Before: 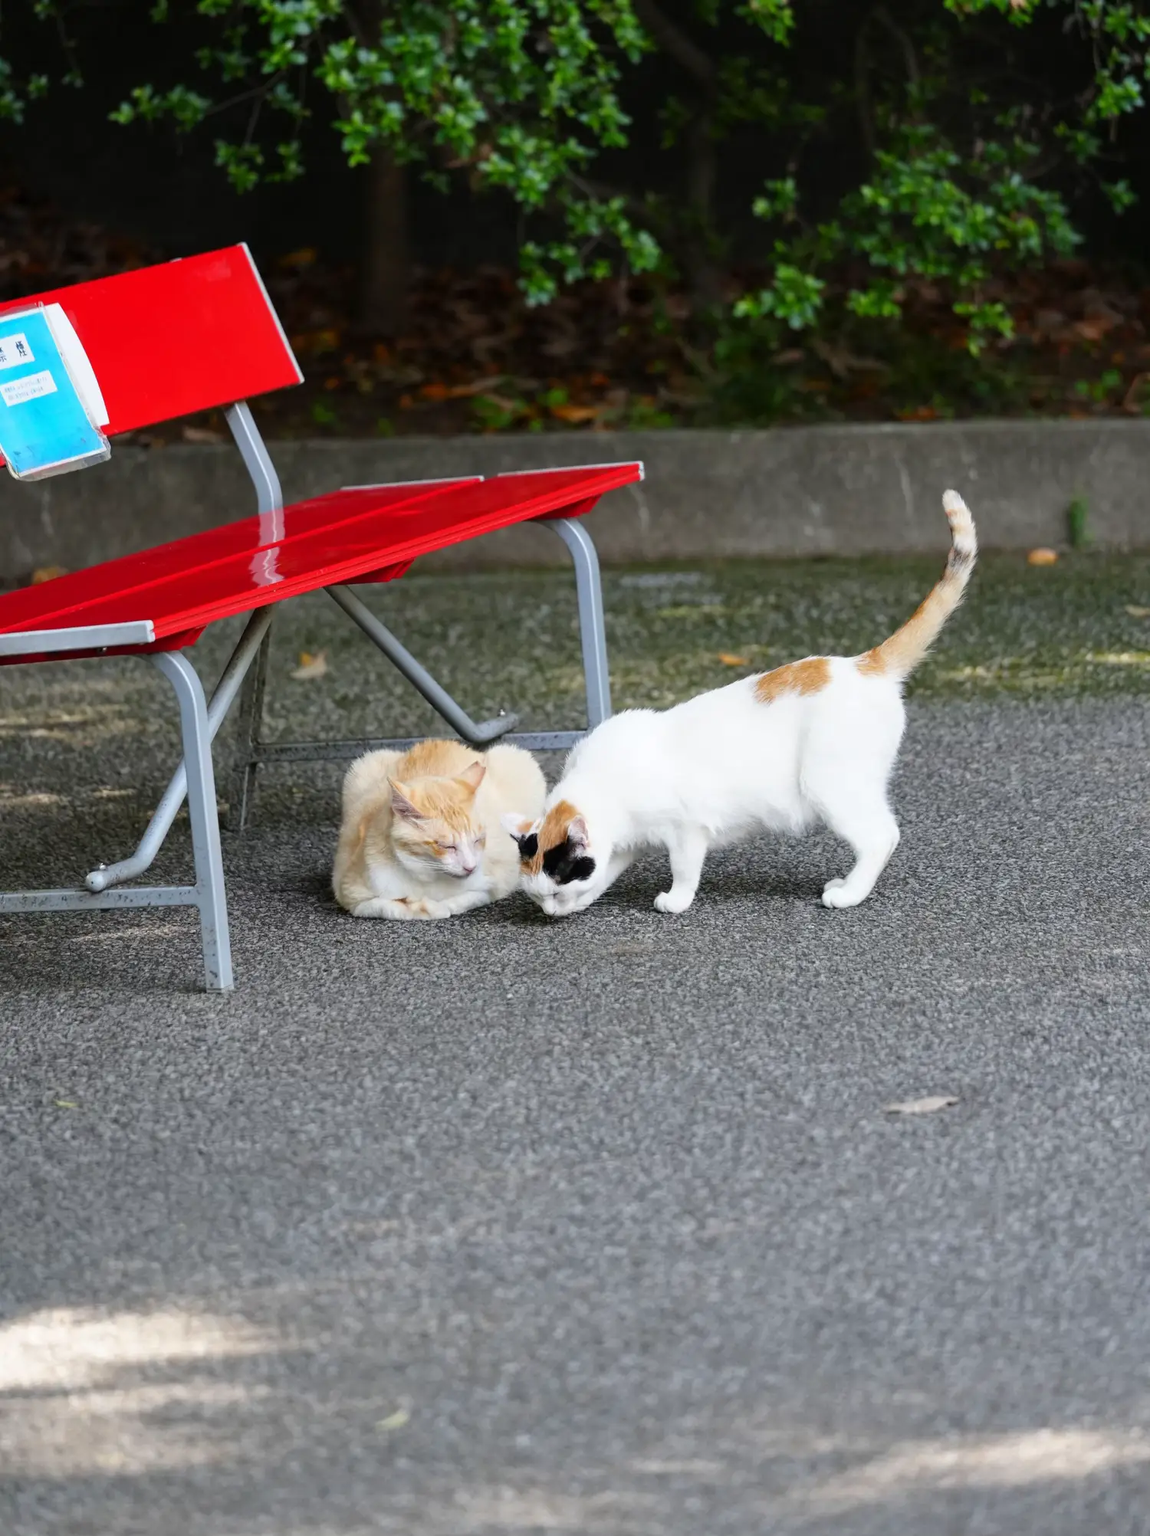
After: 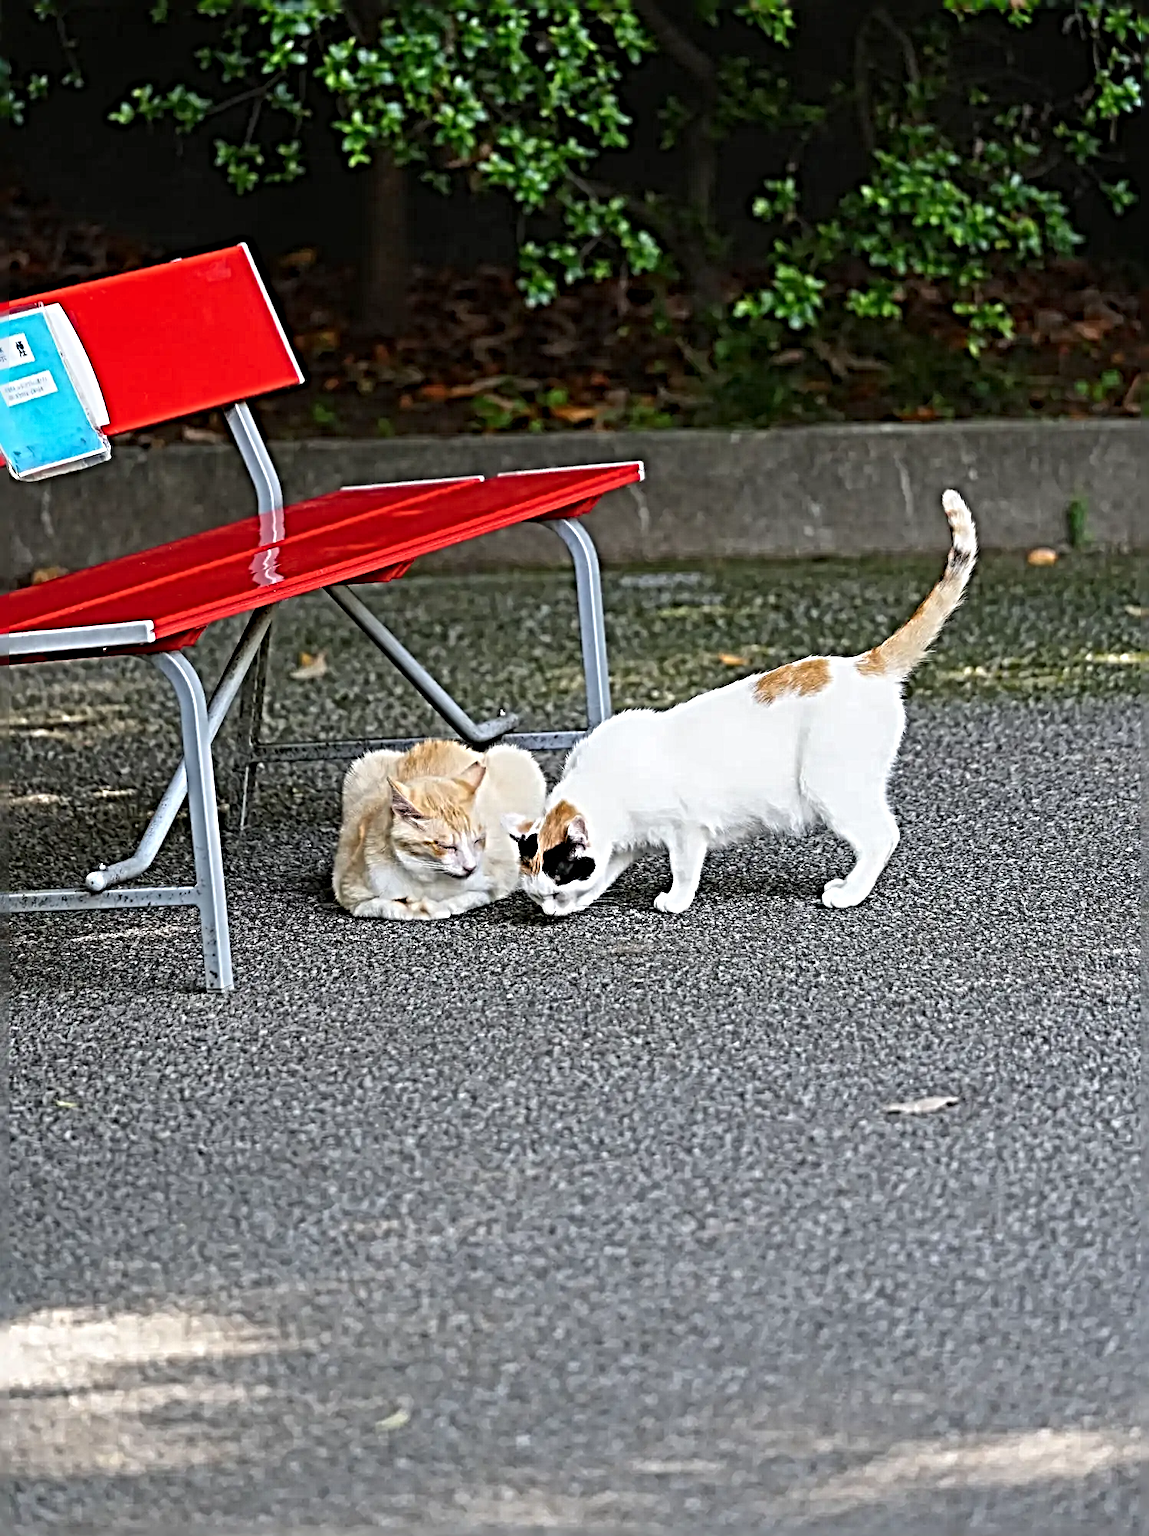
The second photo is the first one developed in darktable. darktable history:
sharpen: radius 6.268, amount 1.811, threshold 0.079
